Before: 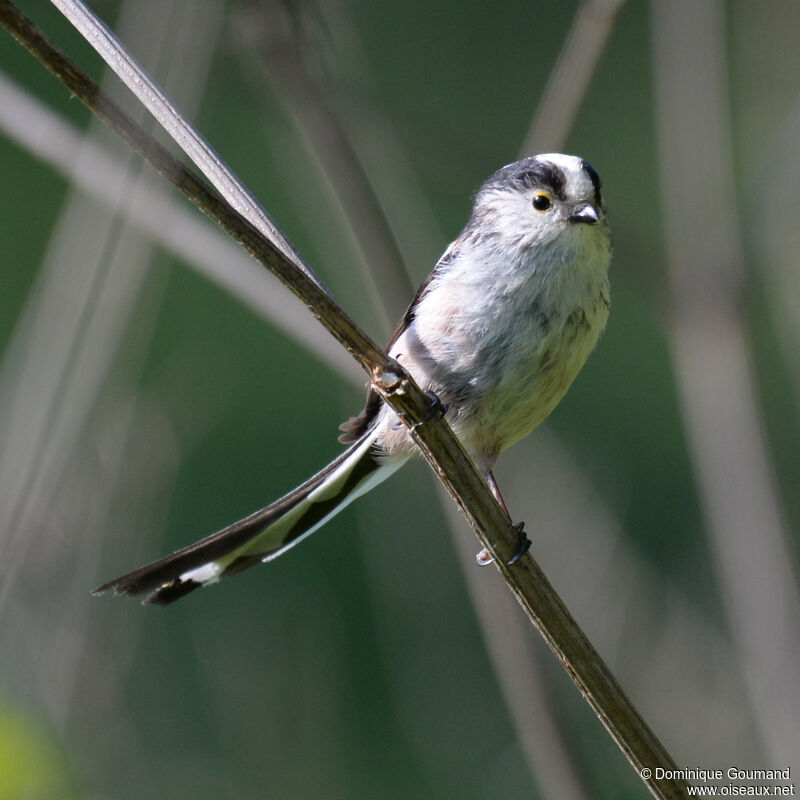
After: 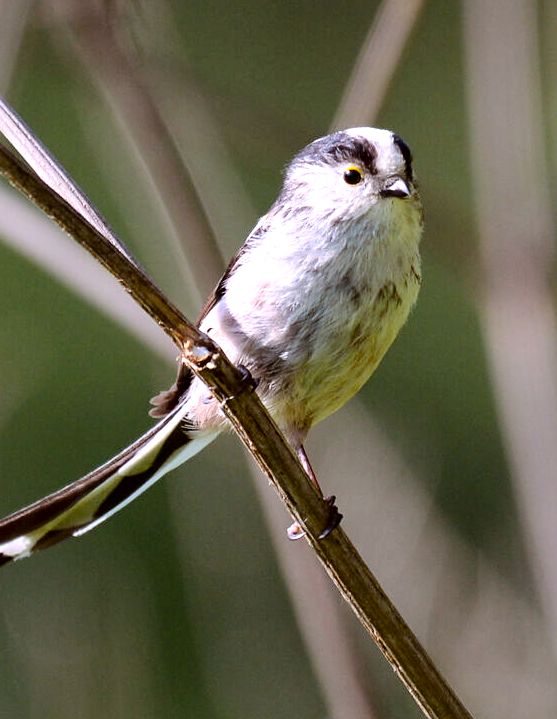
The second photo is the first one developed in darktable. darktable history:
exposure: exposure 0.568 EV, compensate highlight preservation false
crop and rotate: left 23.74%, top 3.402%, right 6.553%, bottom 6.677%
sharpen: amount 0.2
tone curve: curves: ch0 [(0.021, 0) (0.104, 0.052) (0.496, 0.526) (0.737, 0.783) (1, 1)], color space Lab, independent channels, preserve colors none
color balance rgb: shadows lift › chroma 9.678%, shadows lift › hue 42.35°, highlights gain › chroma 1.436%, highlights gain › hue 308.42°, perceptual saturation grading › global saturation 30.769%, perceptual brilliance grading › global brilliance 1.631%, perceptual brilliance grading › highlights -3.91%
local contrast: mode bilateral grid, contrast 20, coarseness 50, detail 119%, midtone range 0.2
